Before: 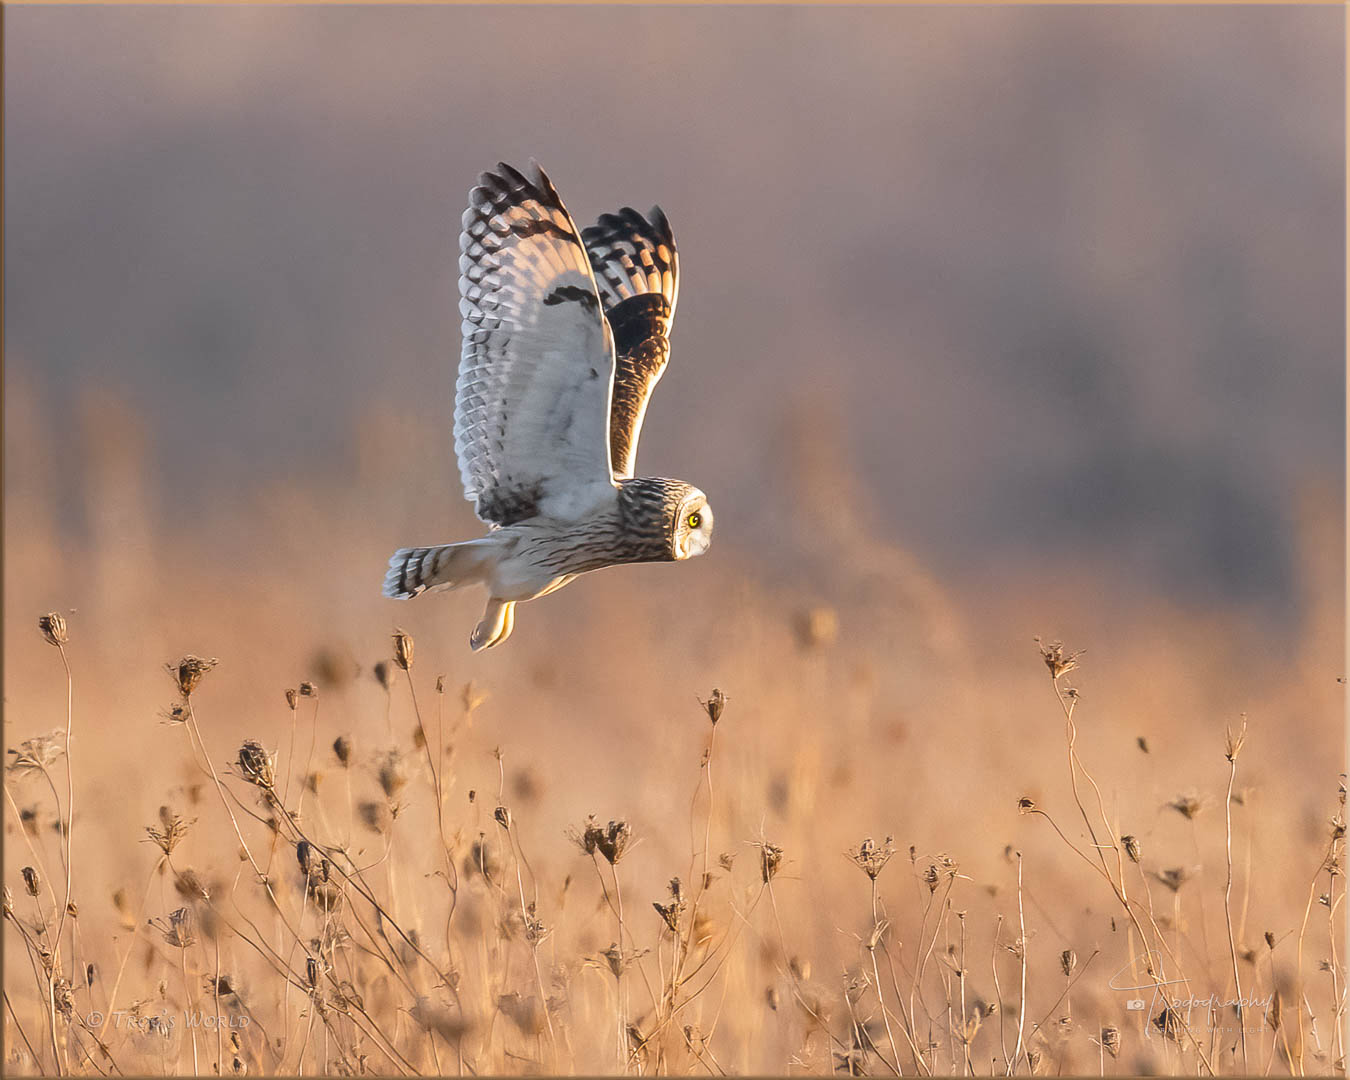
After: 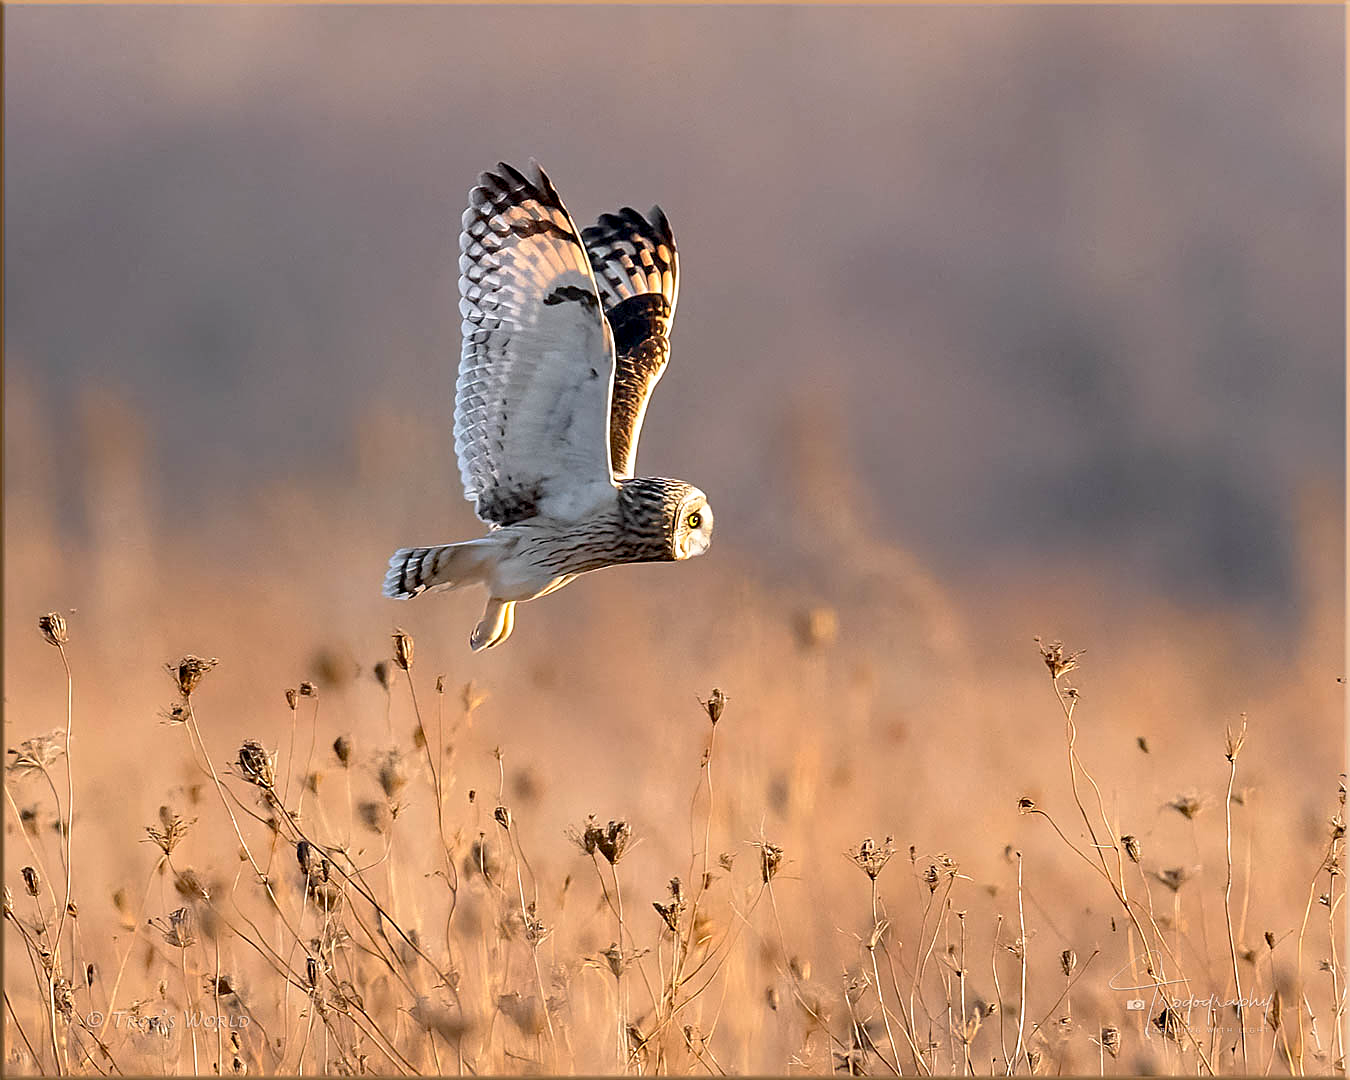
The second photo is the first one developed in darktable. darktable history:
sharpen: on, module defaults
base curve: curves: ch0 [(0.017, 0) (0.425, 0.441) (0.844, 0.933) (1, 1)], preserve colors none
